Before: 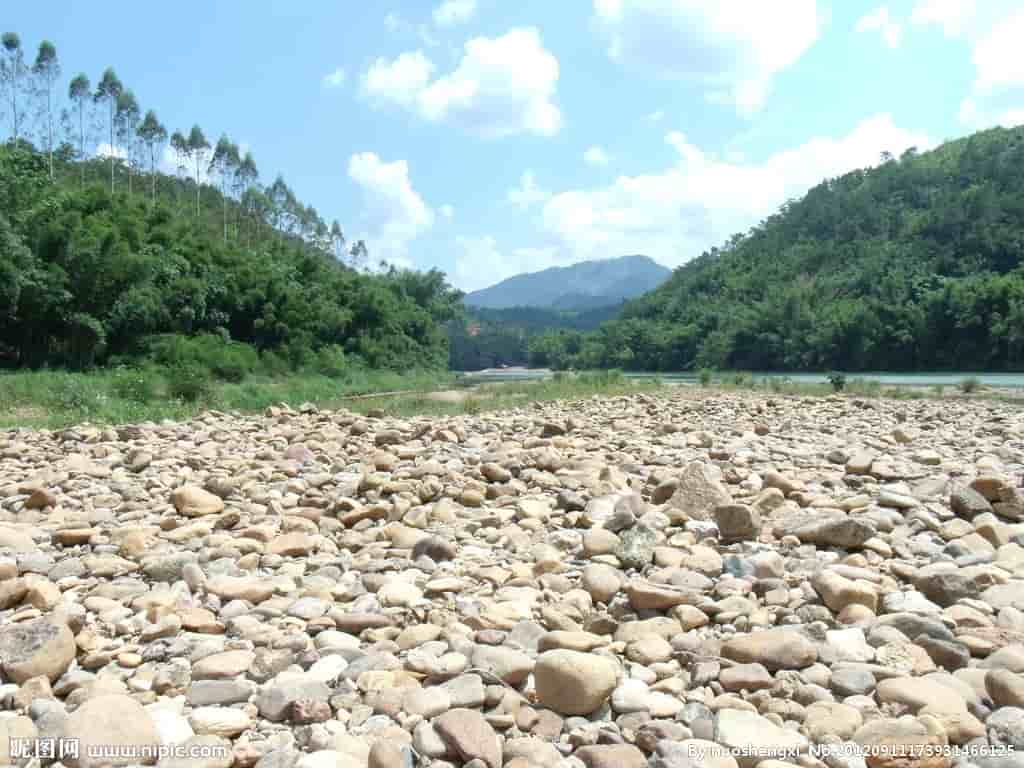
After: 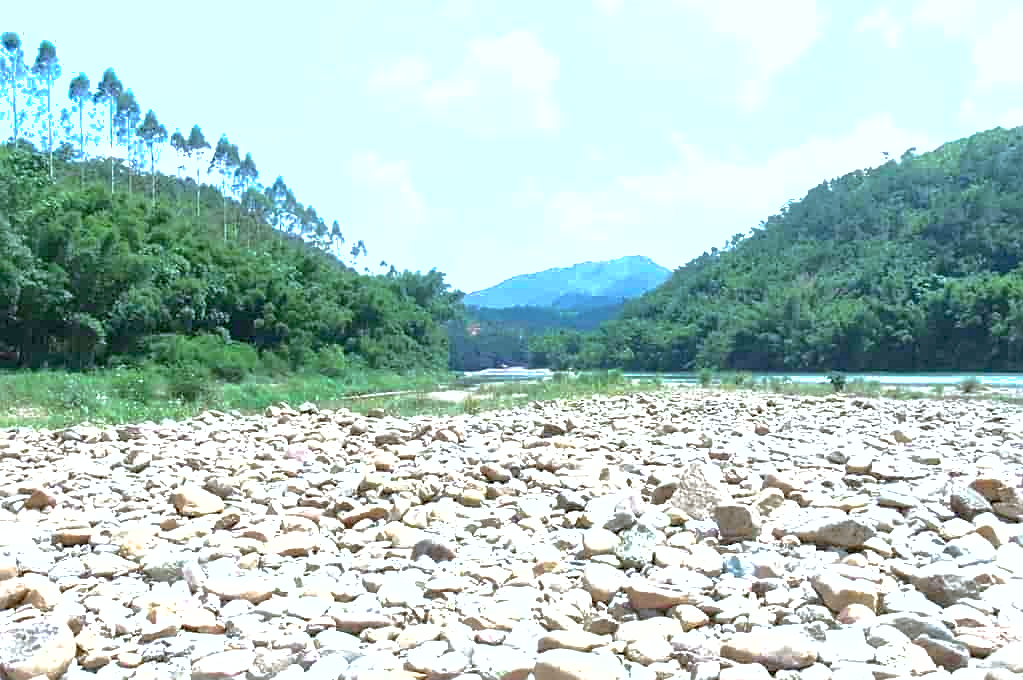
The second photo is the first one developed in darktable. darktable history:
sharpen: on, module defaults
crop and rotate: top 0%, bottom 11.387%
tone equalizer: on, module defaults
color calibration: x 0.37, y 0.382, temperature 4317.76 K
shadows and highlights: on, module defaults
contrast brightness saturation: contrast 0.071
exposure: black level correction 0, exposure 1.001 EV, compensate highlight preservation false
